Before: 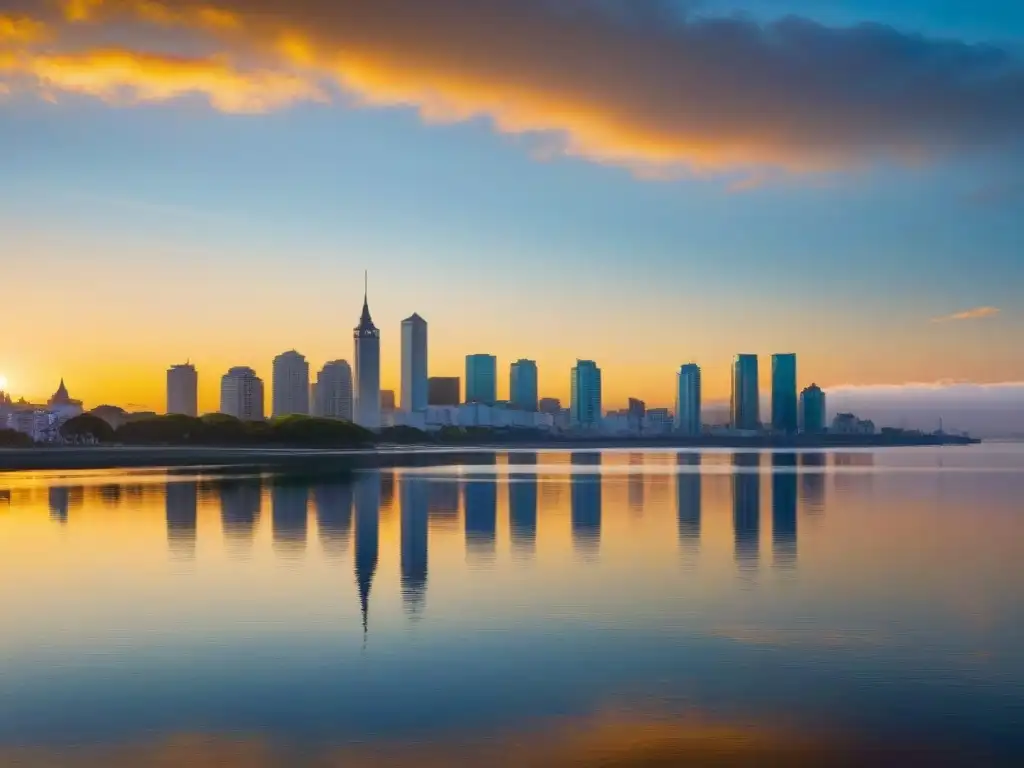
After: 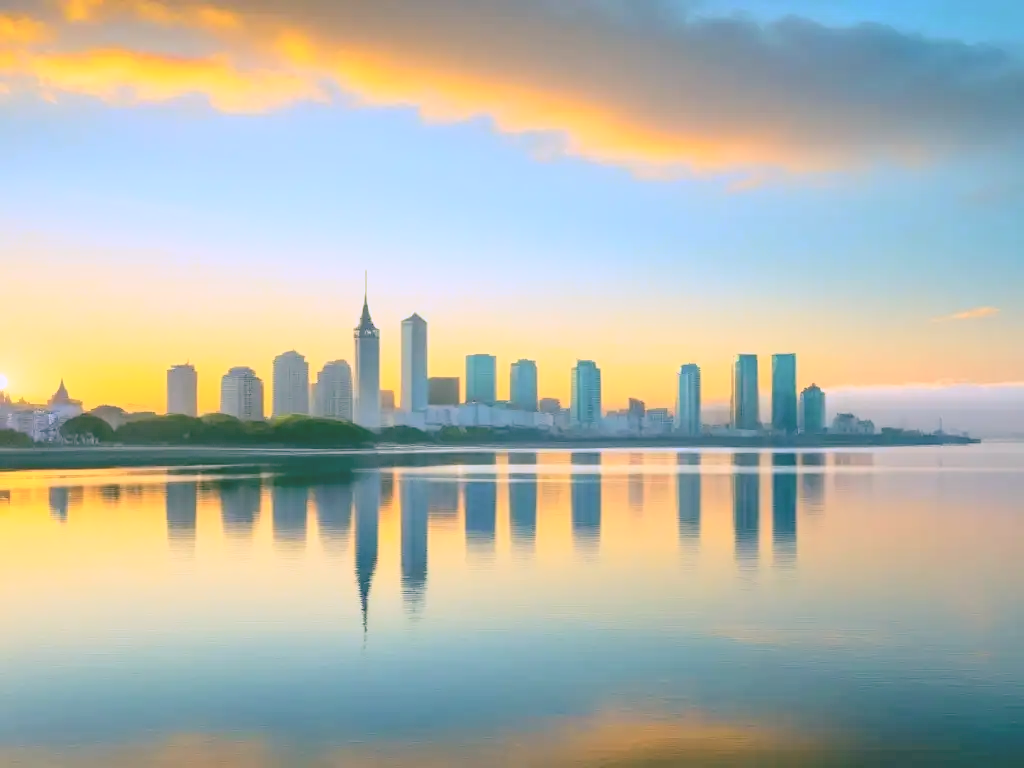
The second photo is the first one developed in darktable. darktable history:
white balance: red 1.042, blue 1.17
tone curve: curves: ch0 [(0, 0) (0.169, 0.367) (0.635, 0.859) (1, 1)], color space Lab, independent channels, preserve colors none
rgb curve: curves: ch0 [(0.123, 0.061) (0.995, 0.887)]; ch1 [(0.06, 0.116) (1, 0.906)]; ch2 [(0, 0) (0.824, 0.69) (1, 1)], mode RGB, independent channels, compensate middle gray true
levels: levels [0.018, 0.493, 1]
